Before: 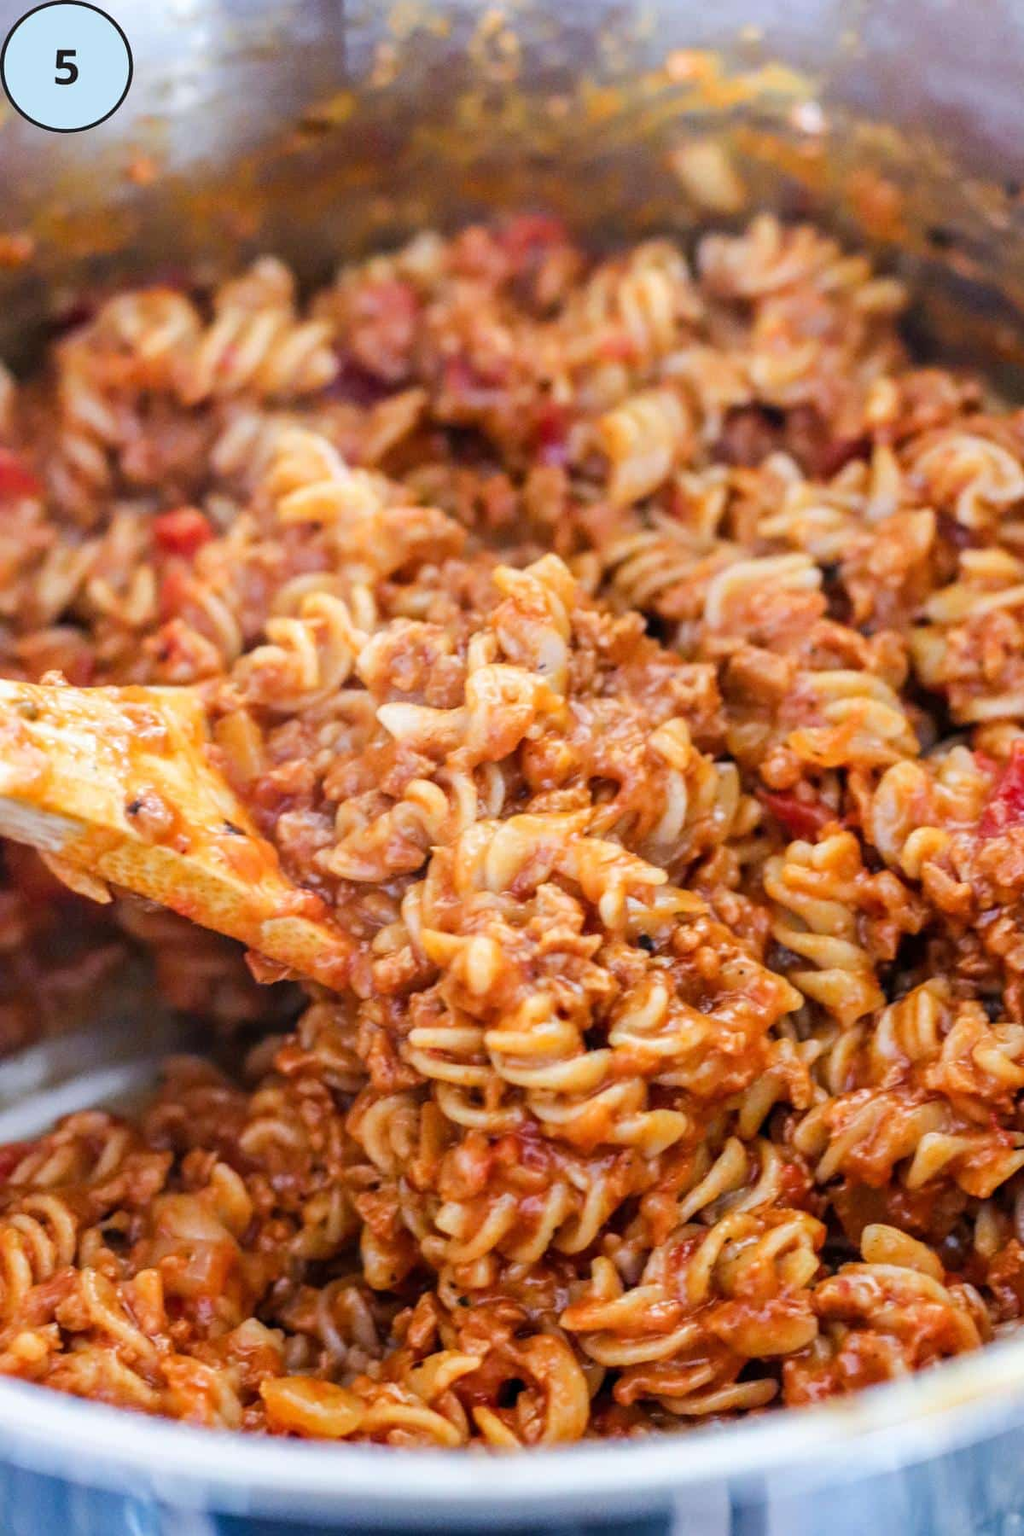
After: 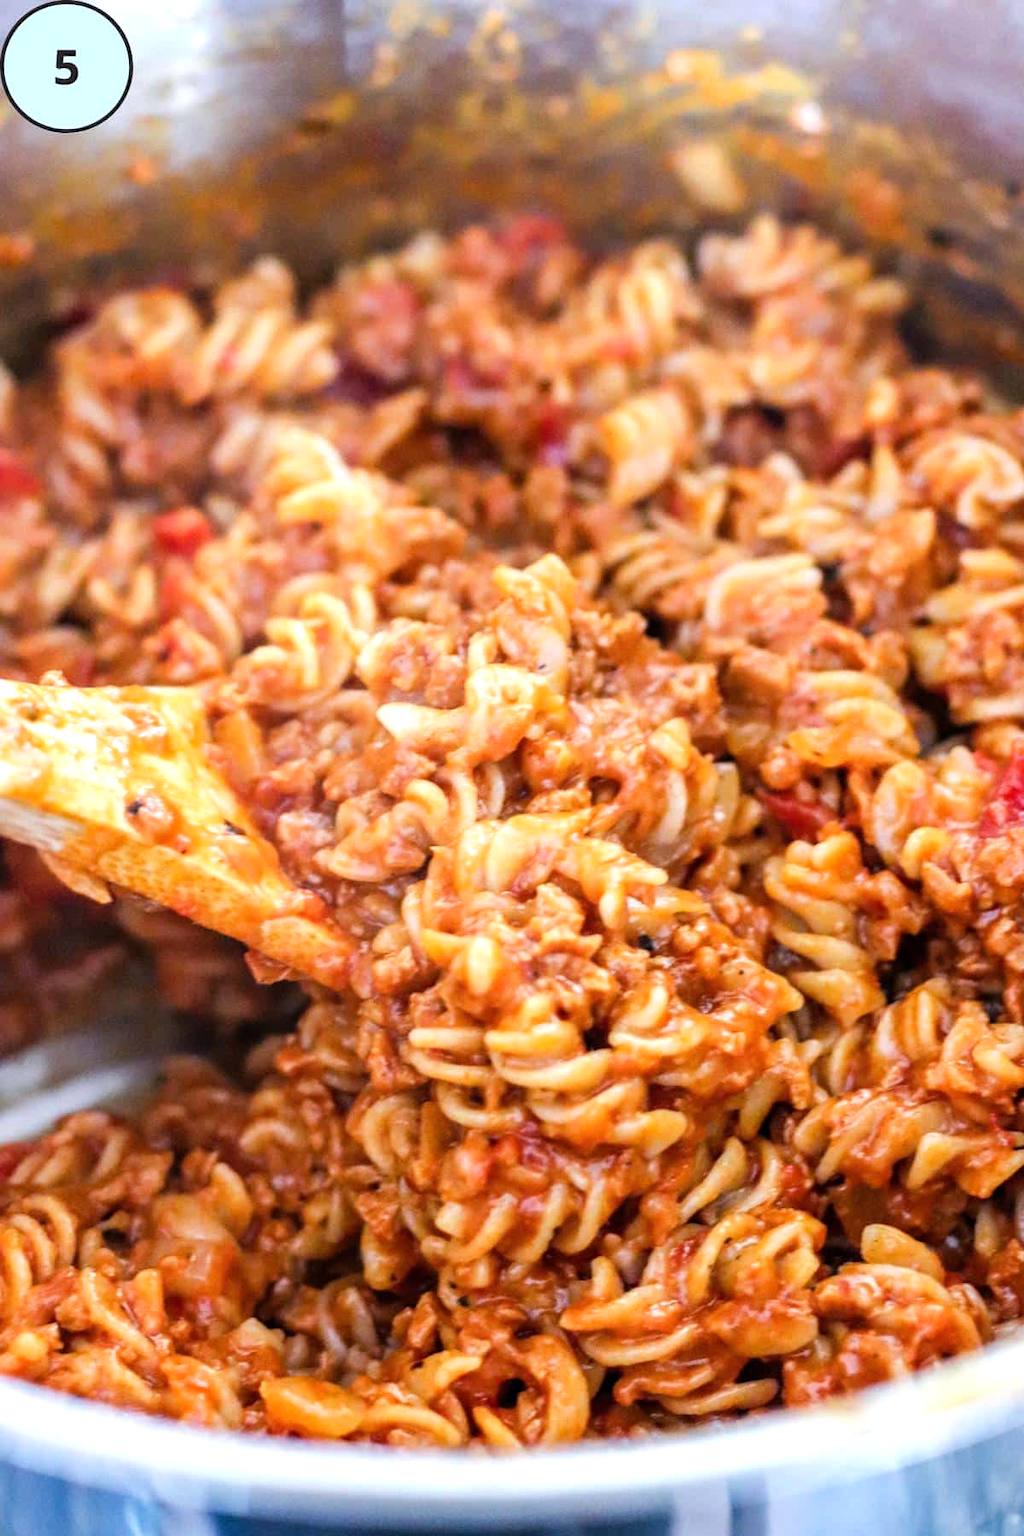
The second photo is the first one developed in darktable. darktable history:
tone equalizer: -8 EV -0.388 EV, -7 EV -0.418 EV, -6 EV -0.344 EV, -5 EV -0.193 EV, -3 EV 0.239 EV, -2 EV 0.35 EV, -1 EV 0.372 EV, +0 EV 0.397 EV
